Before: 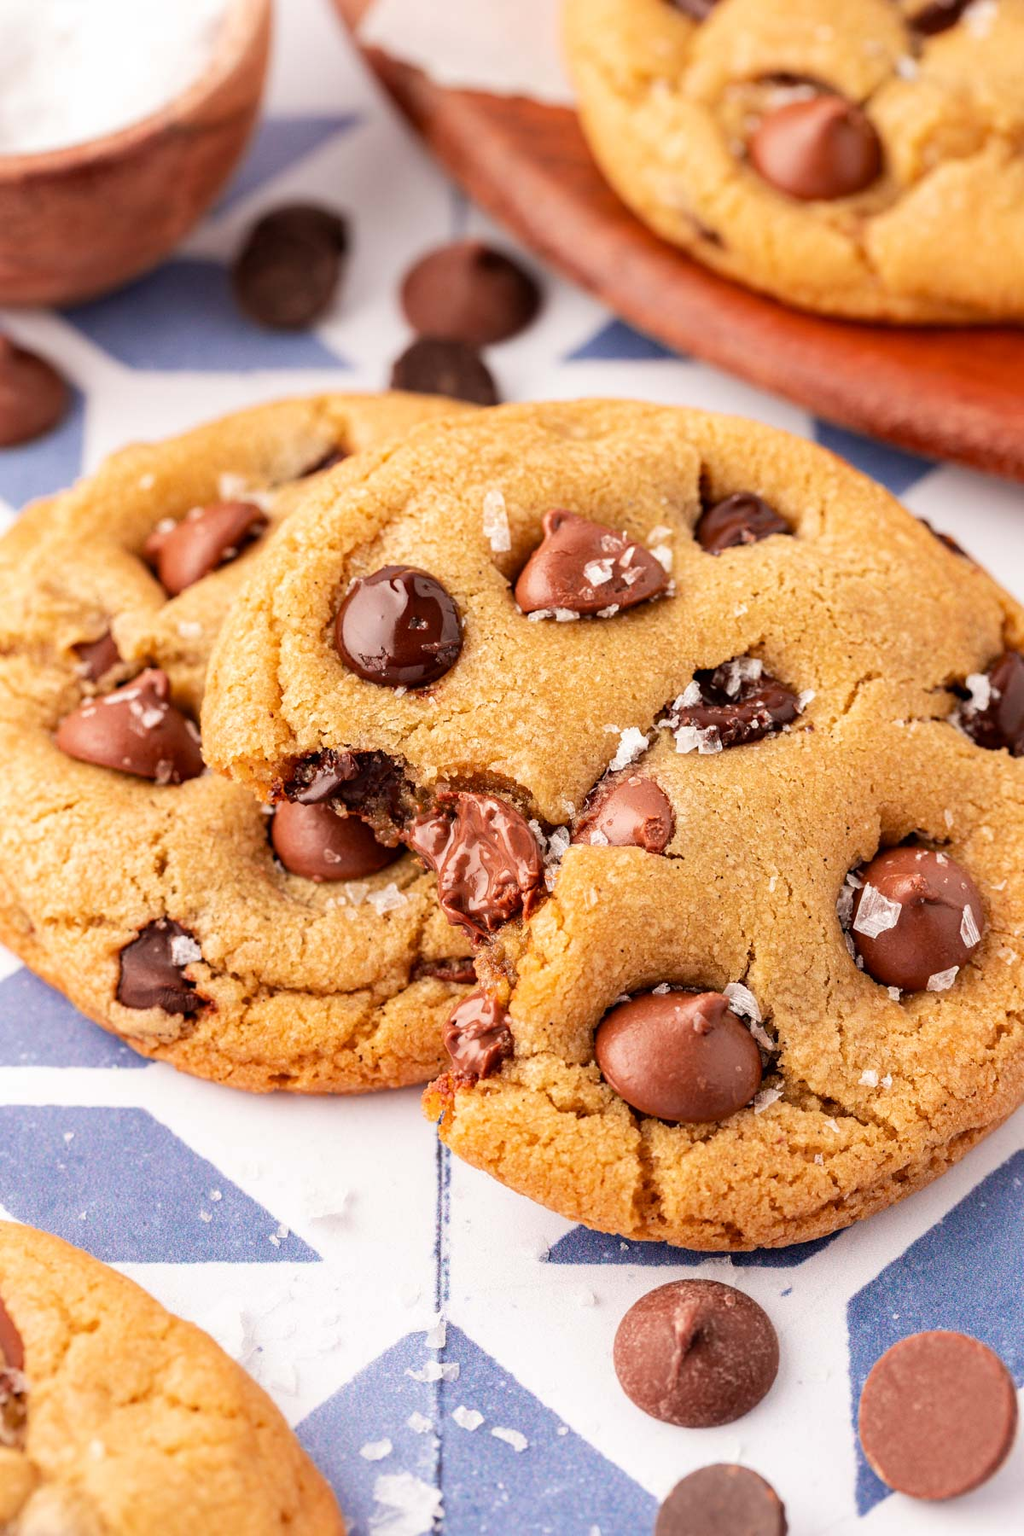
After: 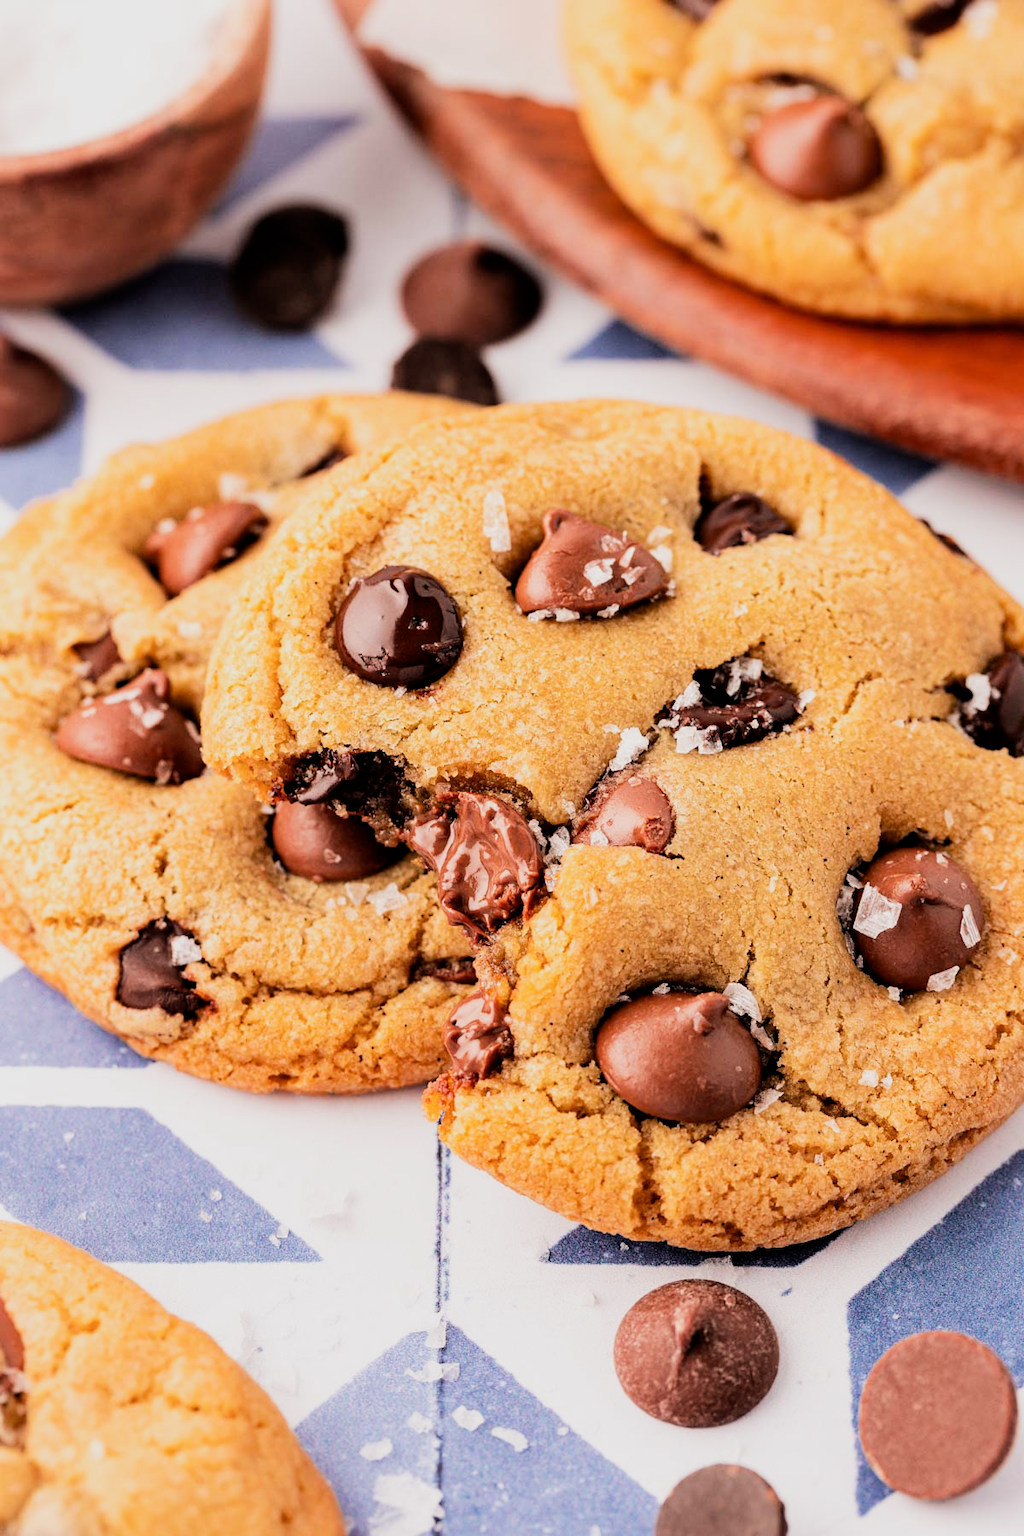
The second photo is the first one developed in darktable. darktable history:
filmic rgb: black relative exposure -5.02 EV, white relative exposure 4 EV, hardness 2.9, contrast 1.41, highlights saturation mix -31.43%
